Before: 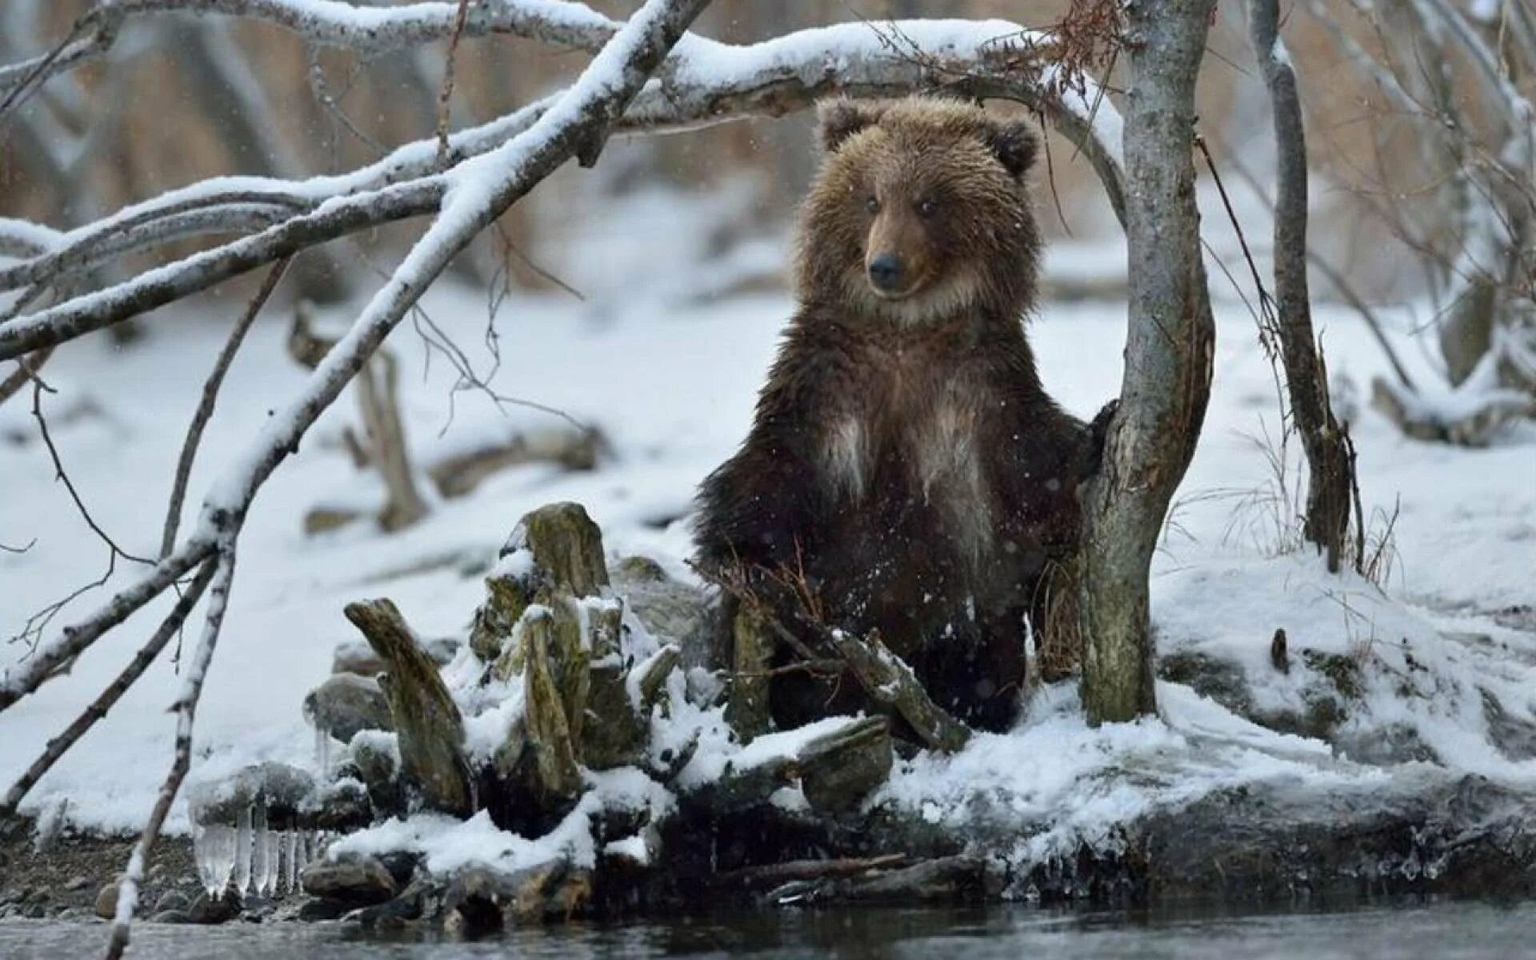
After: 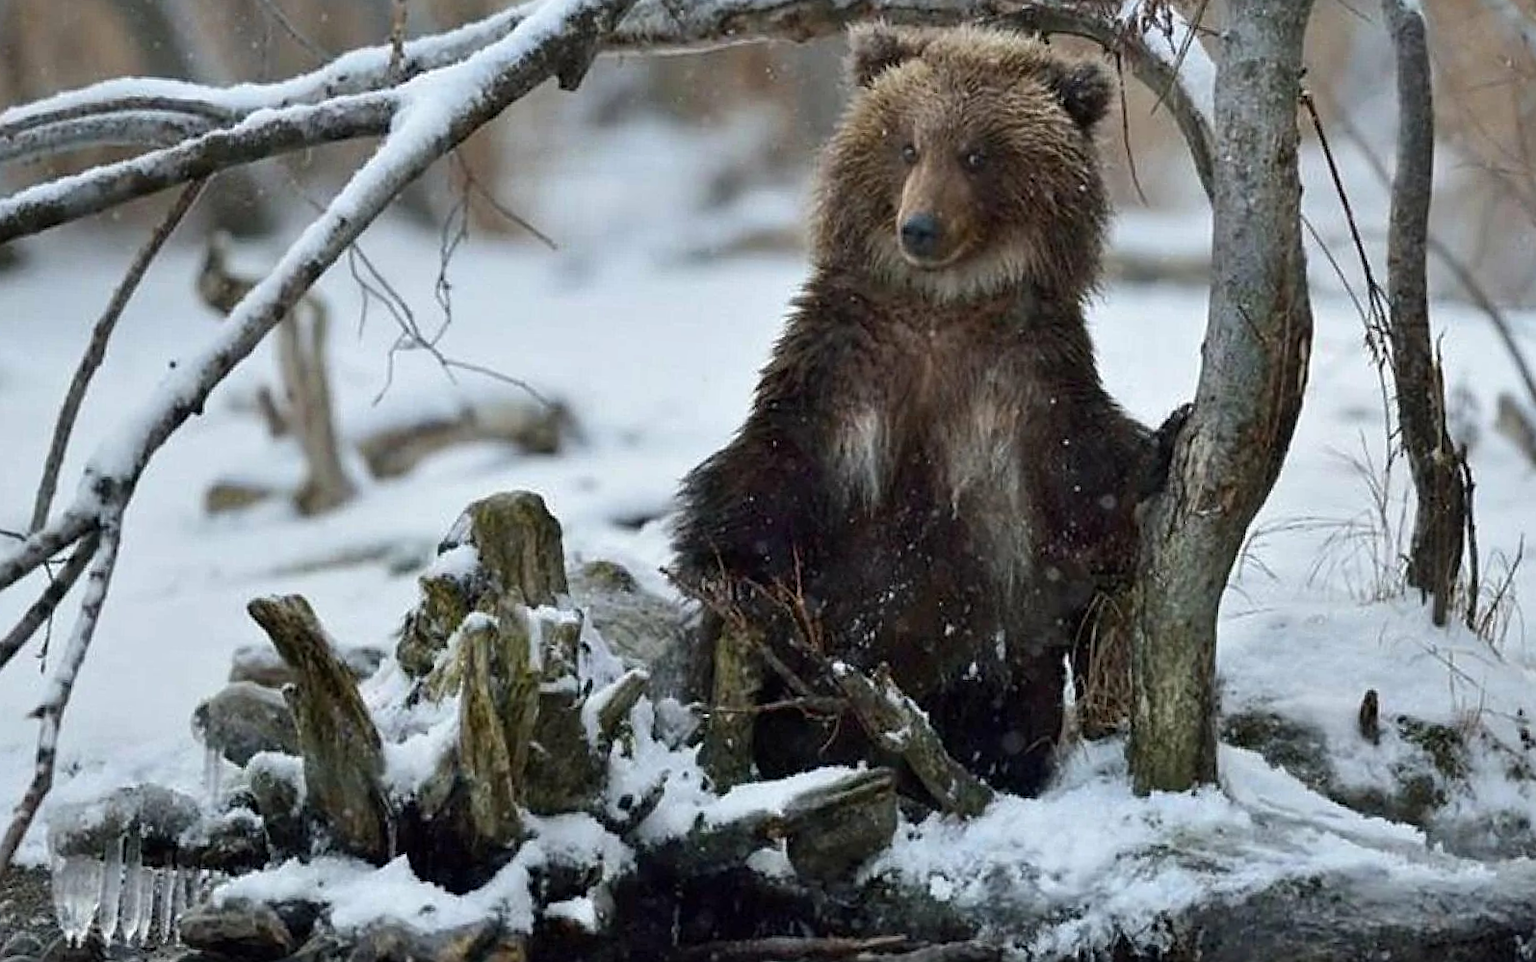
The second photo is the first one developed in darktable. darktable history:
sharpen: on, module defaults
crop and rotate: angle -3.1°, left 5.099%, top 5.21%, right 4.702%, bottom 4.43%
